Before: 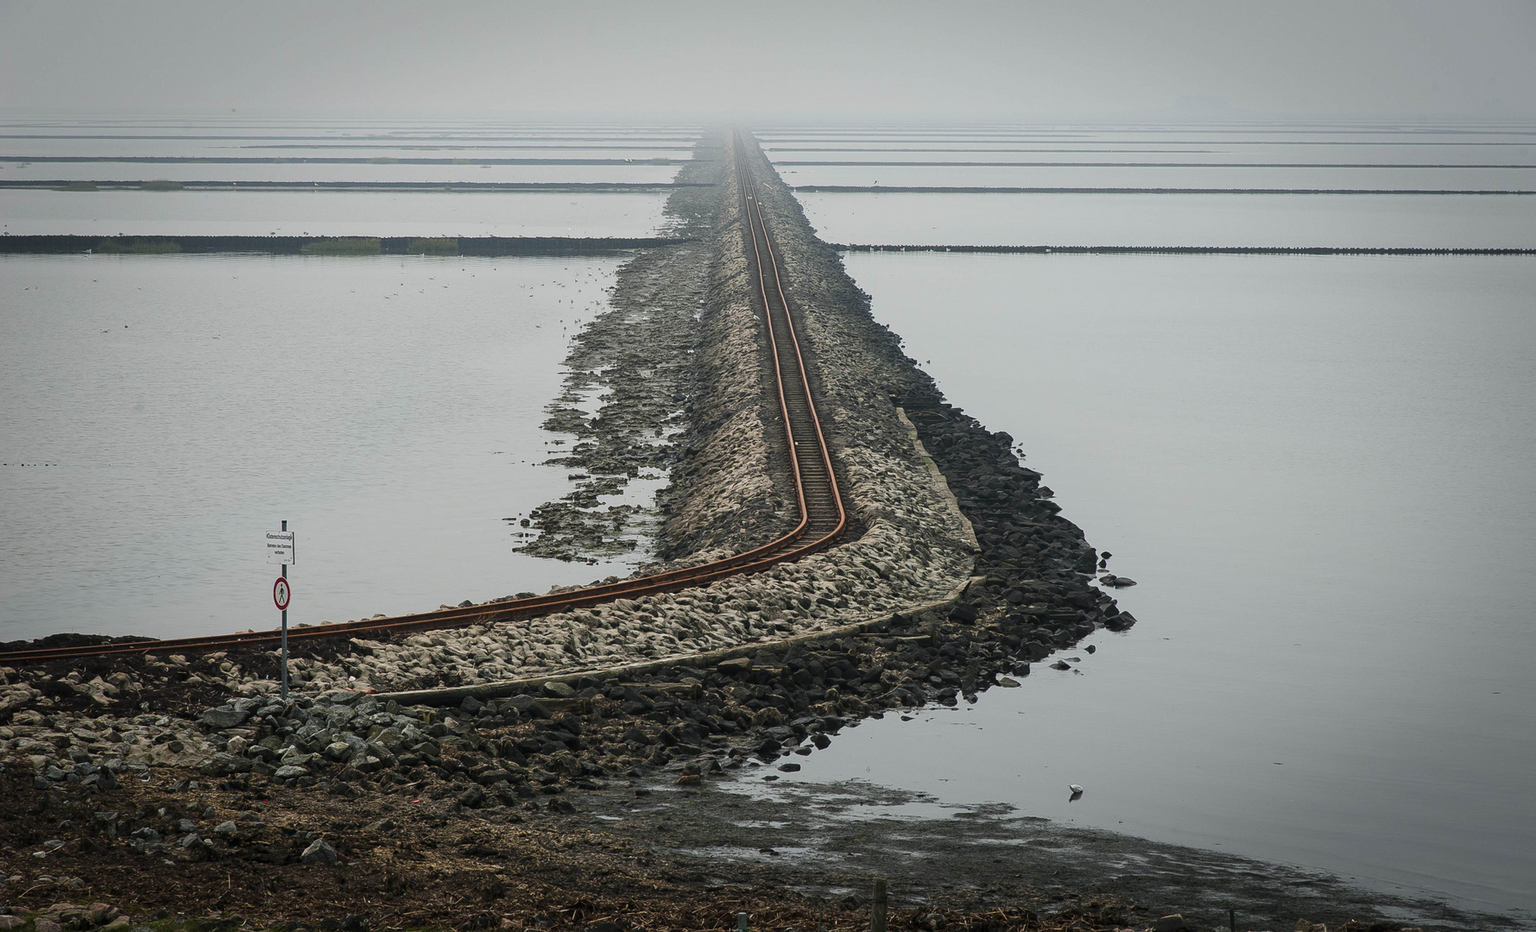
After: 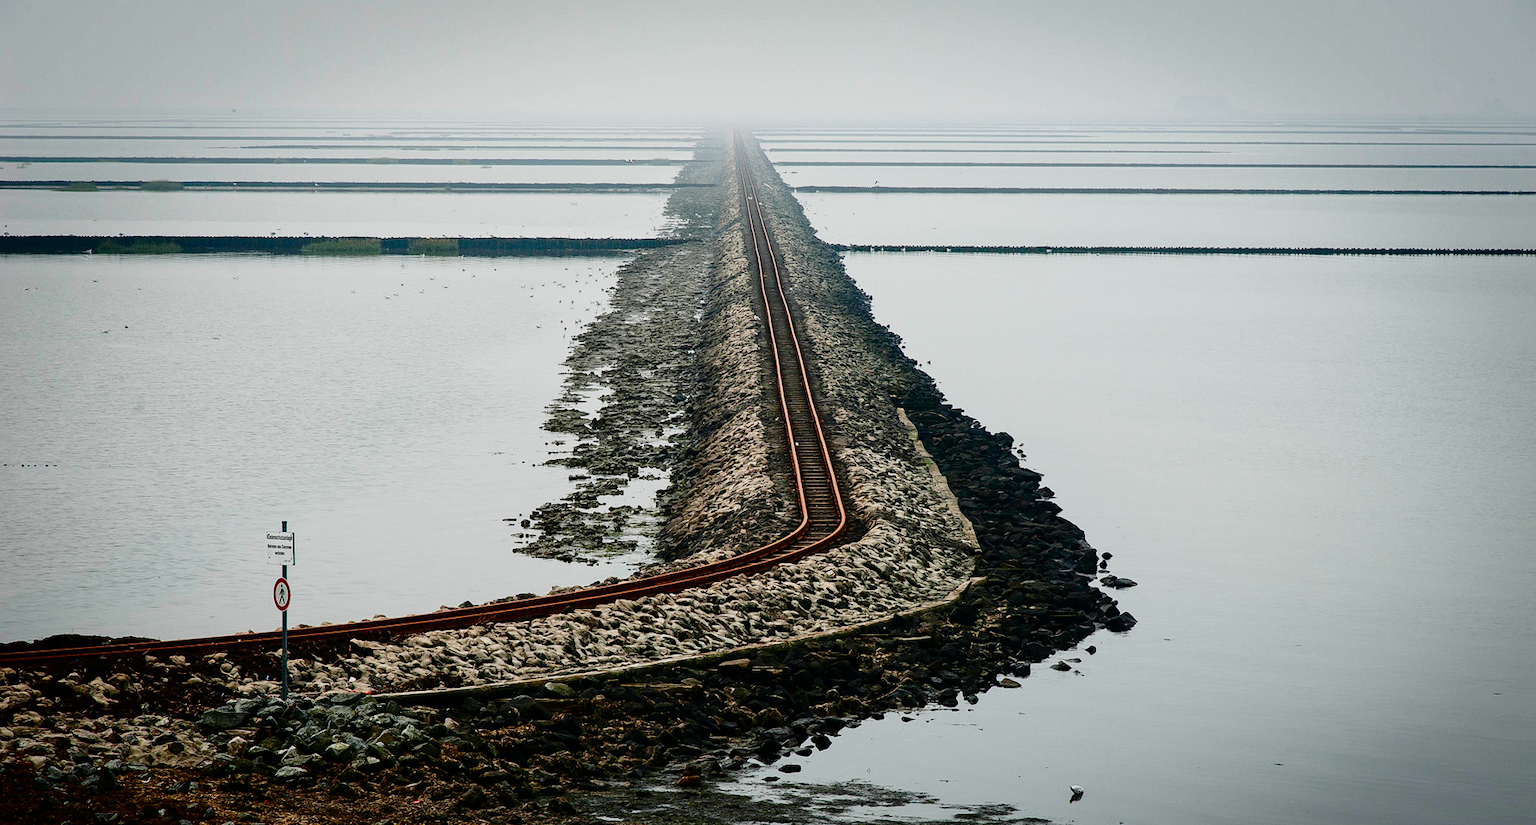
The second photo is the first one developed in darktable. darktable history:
contrast brightness saturation: contrast 0.1, brightness -0.262, saturation 0.149
crop and rotate: top 0%, bottom 11.502%
shadows and highlights: shadows -20.46, white point adjustment -2.01, highlights -34.86
base curve: curves: ch0 [(0, 0) (0.028, 0.03) (0.121, 0.232) (0.46, 0.748) (0.859, 0.968) (1, 1)], preserve colors none
